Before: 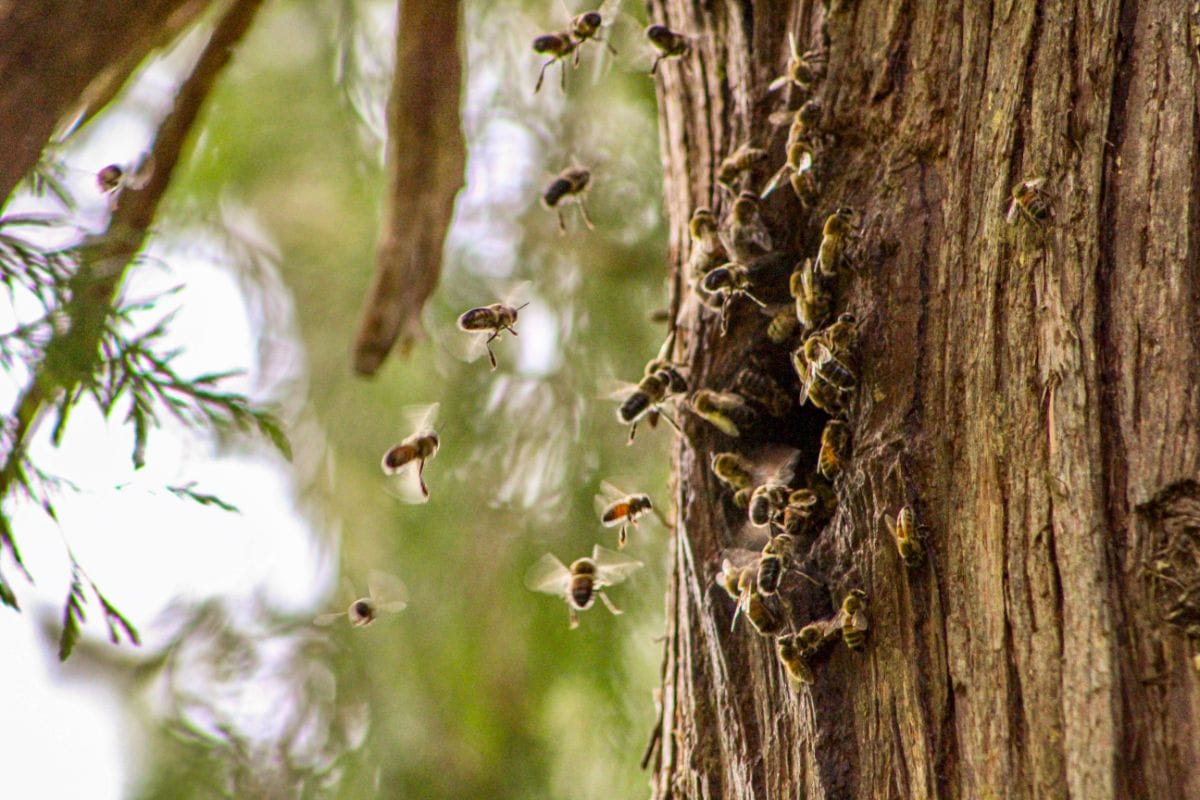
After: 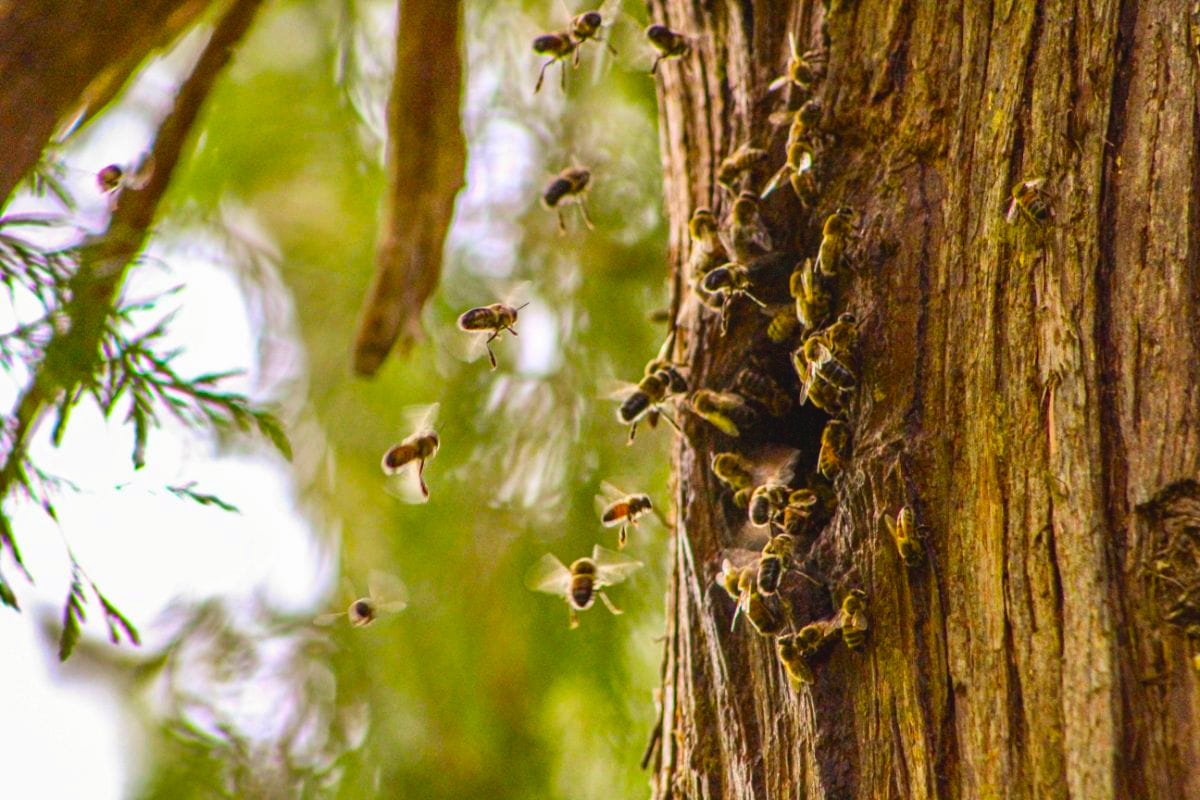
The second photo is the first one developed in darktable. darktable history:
color balance rgb: global offset › luminance 0.469%, global offset › hue 169.73°, linear chroma grading › global chroma 8.969%, perceptual saturation grading › global saturation 39.902%
